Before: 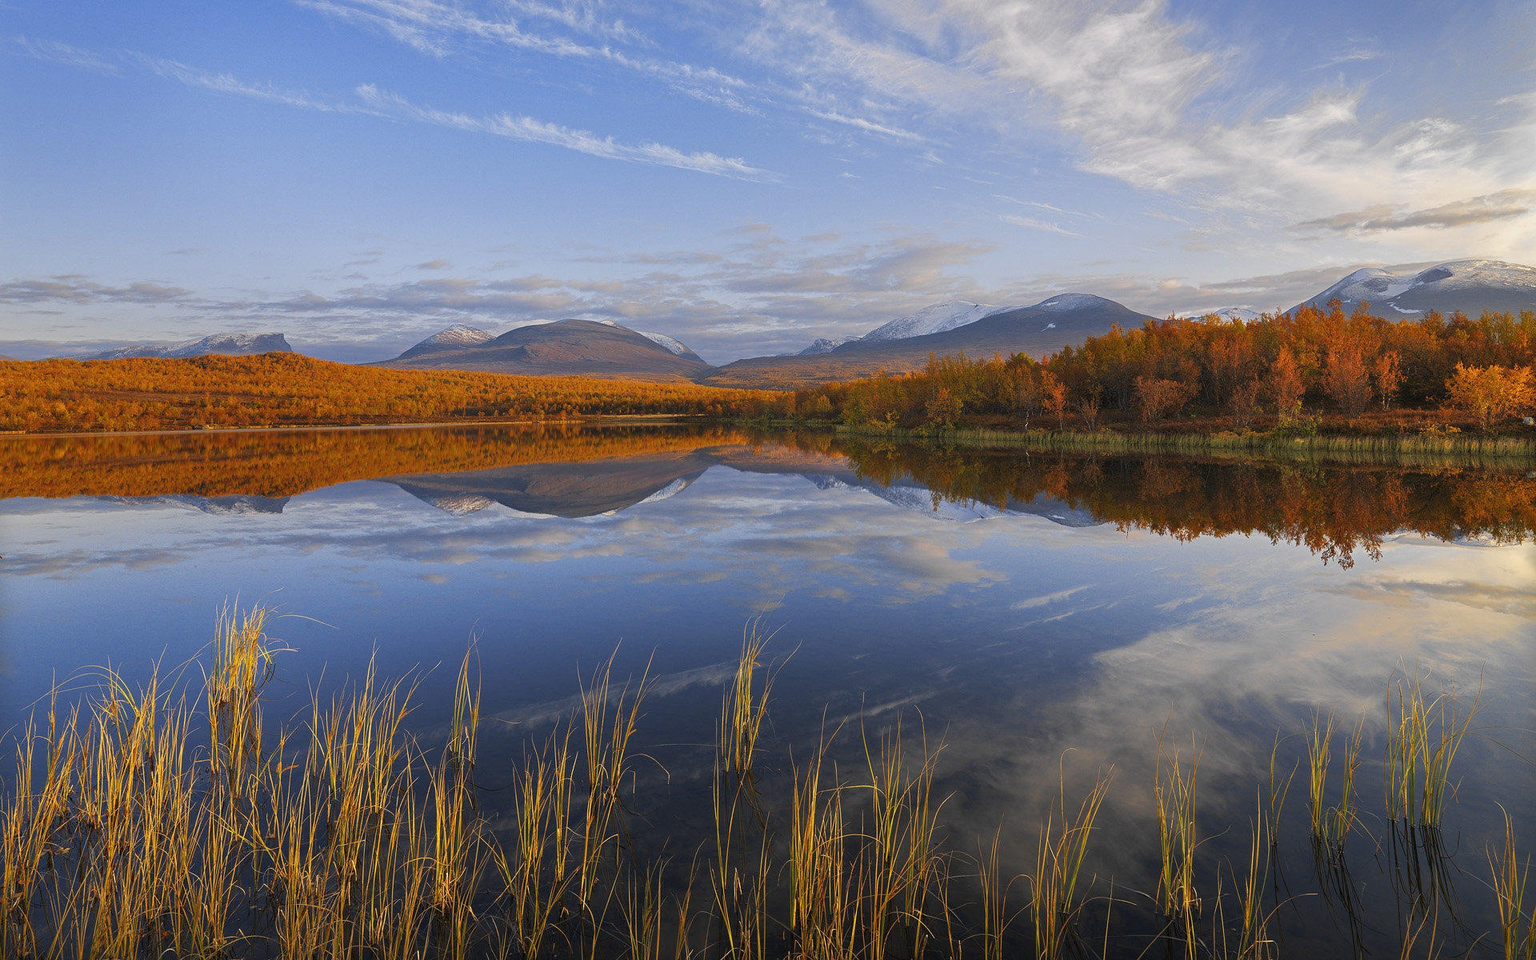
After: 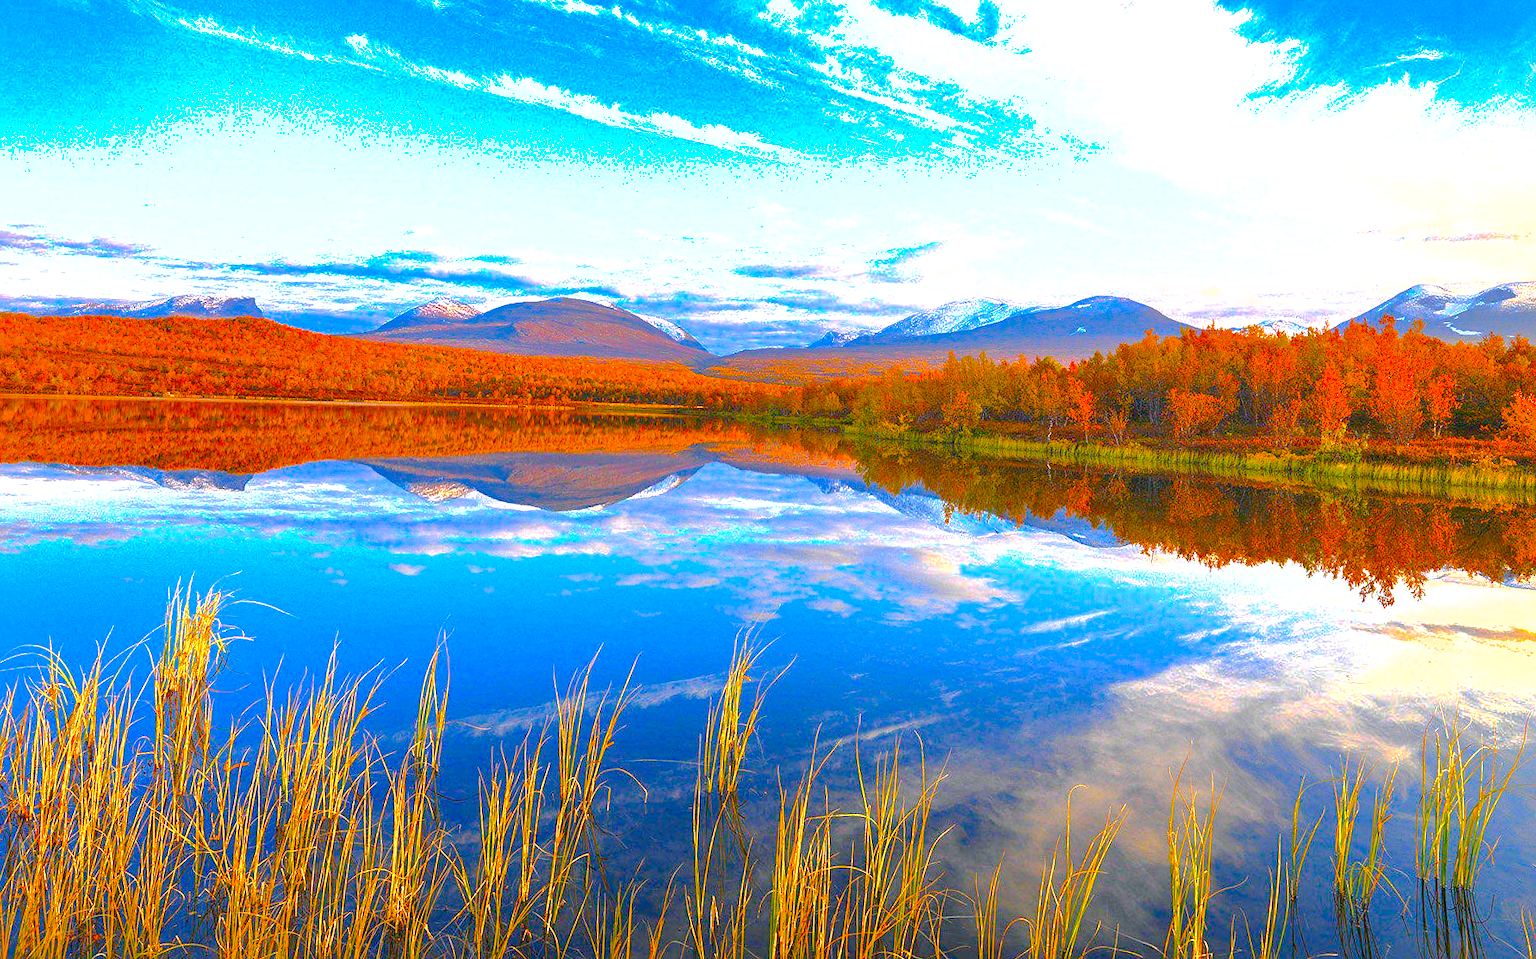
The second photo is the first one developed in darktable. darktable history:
shadows and highlights: shadows 40.23, highlights -59.92
contrast brightness saturation: saturation 0.503
sharpen: amount 0.208
color balance rgb: shadows lift › chroma 4.128%, shadows lift › hue 252.02°, perceptual saturation grading › global saturation 36.896%, perceptual saturation grading › shadows 35.982%, global vibrance 40.279%
base curve: curves: ch0 [(0, 0) (0.235, 0.266) (0.503, 0.496) (0.786, 0.72) (1, 1)], preserve colors none
local contrast: on, module defaults
crop and rotate: angle -2.79°
exposure: black level correction 0, exposure 1.498 EV, compensate highlight preservation false
